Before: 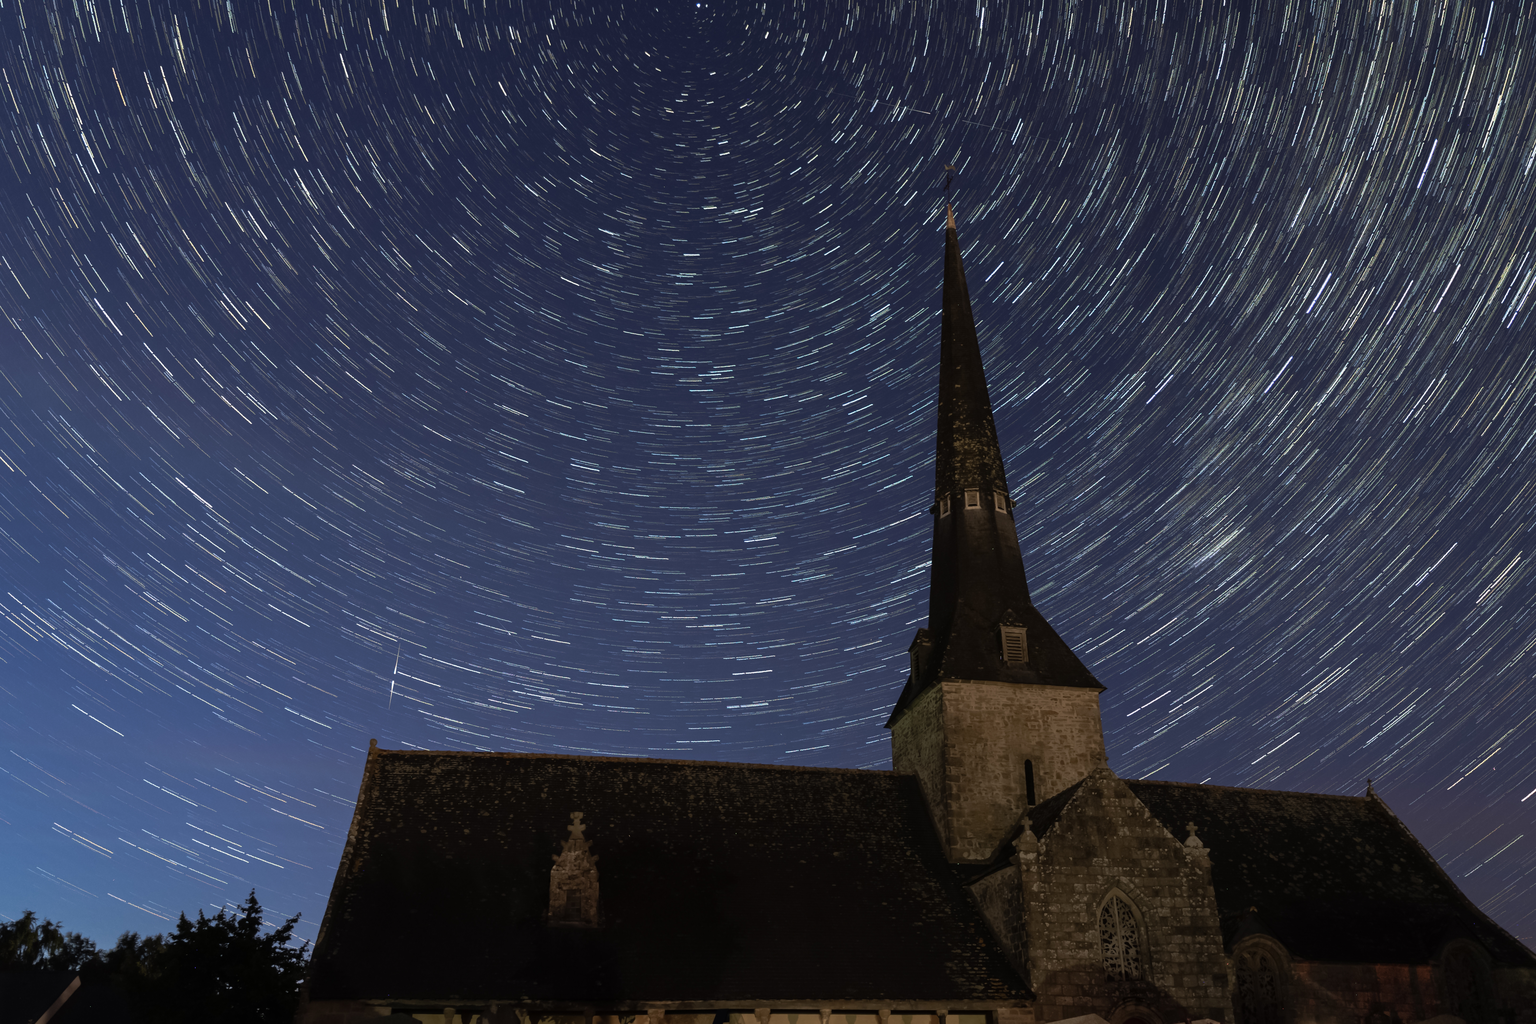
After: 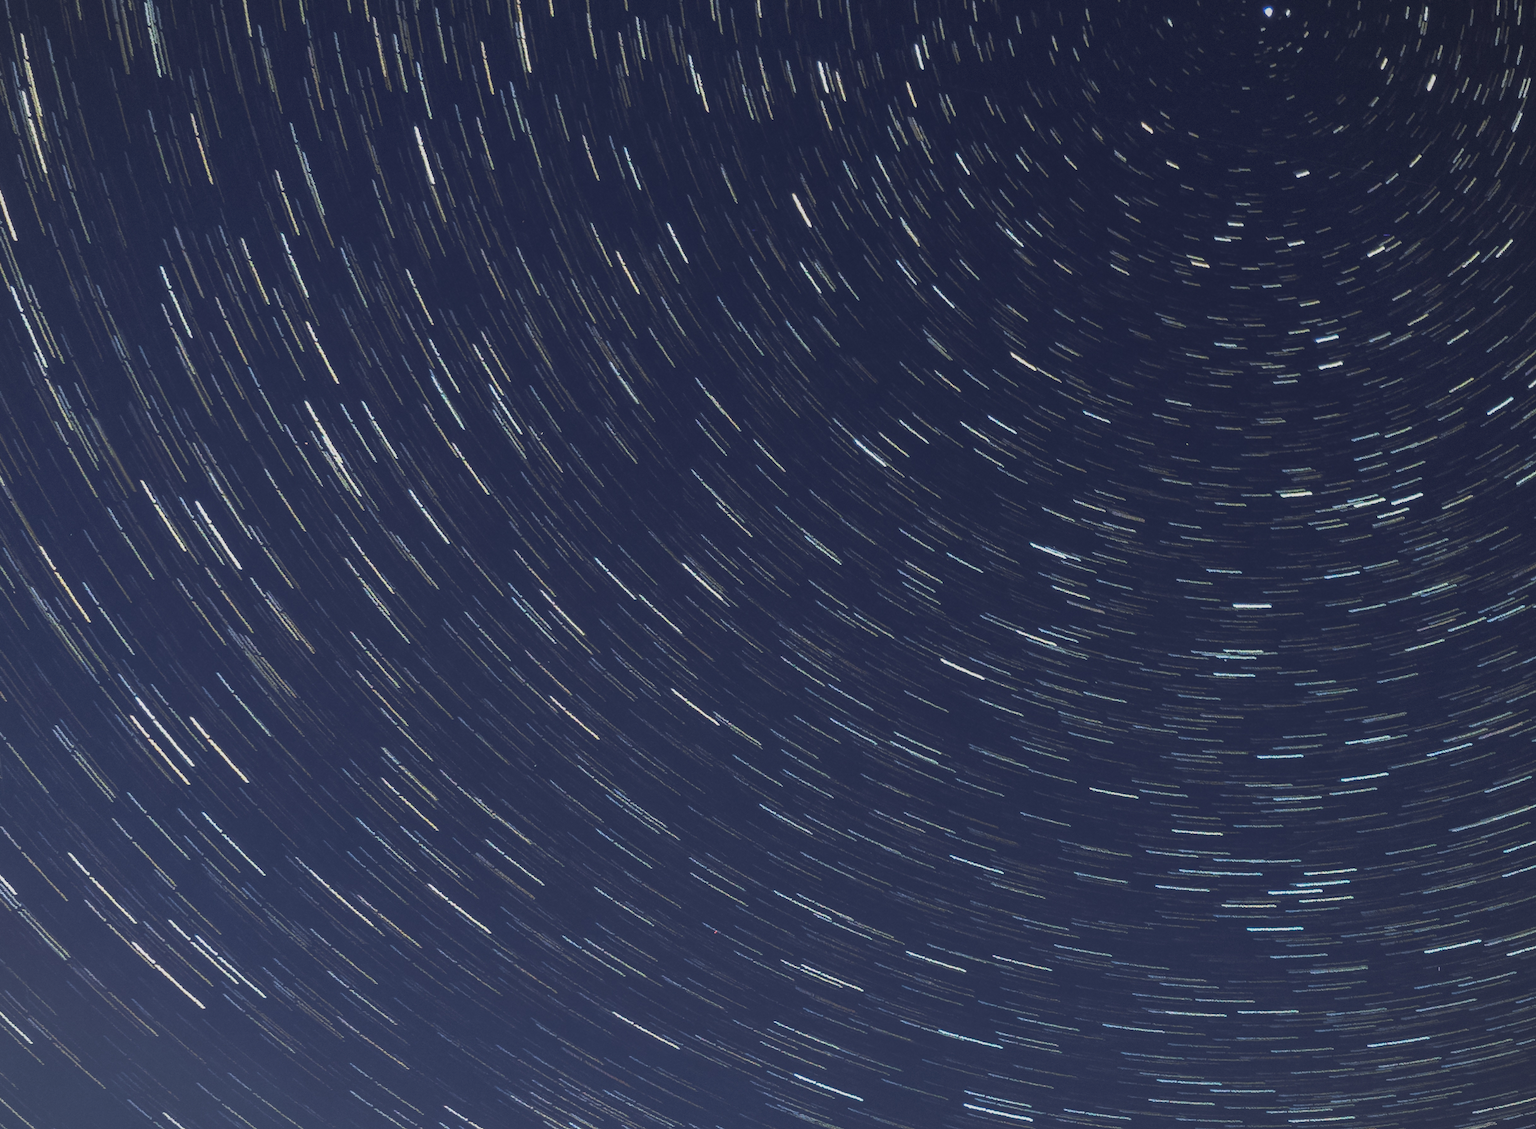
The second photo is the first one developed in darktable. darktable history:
crop and rotate: left 10.817%, top 0.062%, right 47.194%, bottom 53.626%
vignetting: fall-off start 85%, fall-off radius 80%, brightness -0.182, saturation -0.3, width/height ratio 1.219, dithering 8-bit output, unbound false
local contrast: highlights 48%, shadows 0%, detail 100%
